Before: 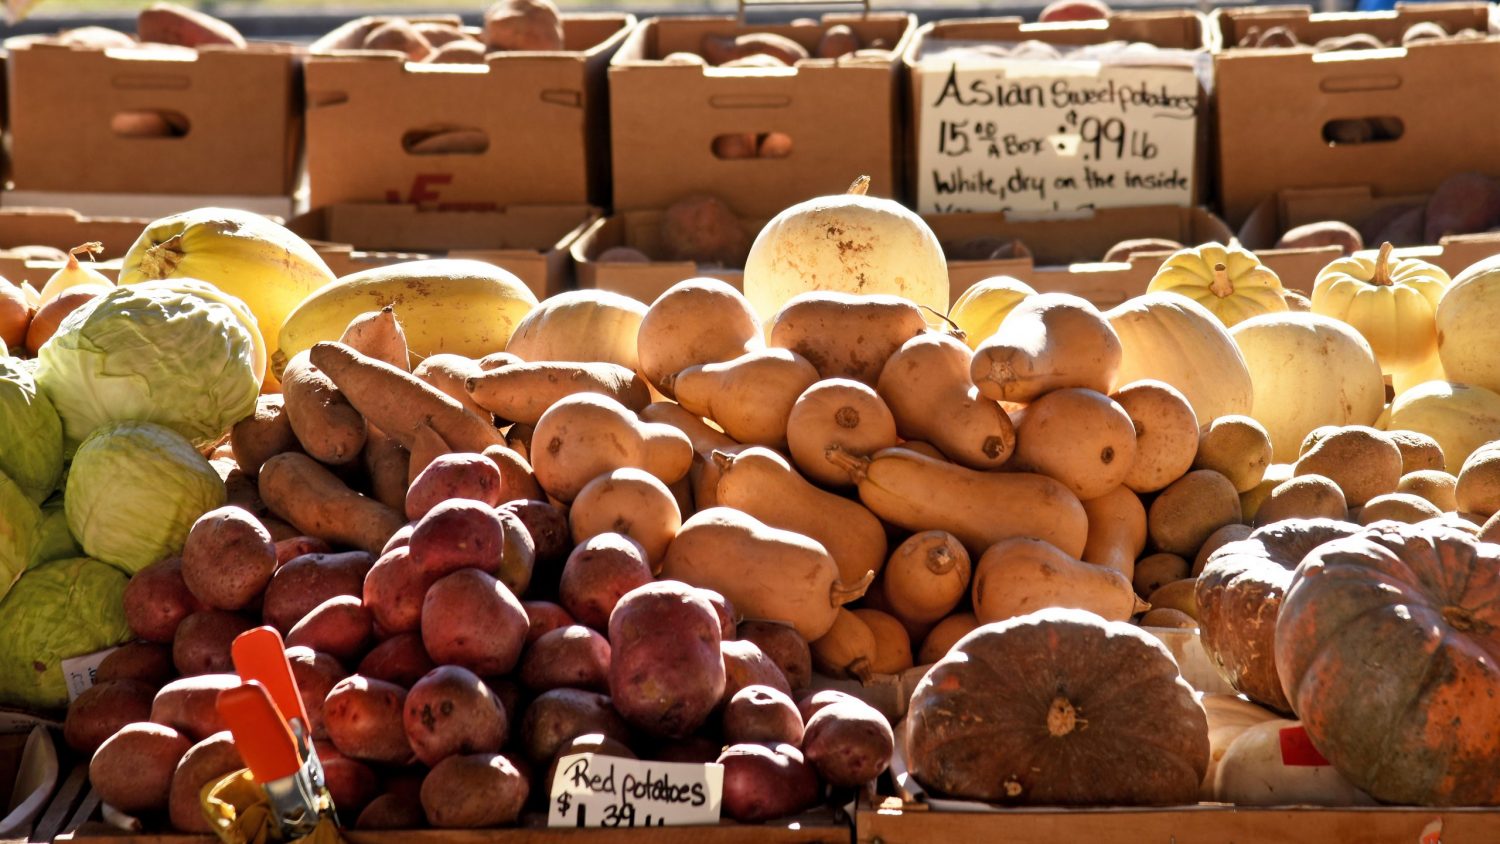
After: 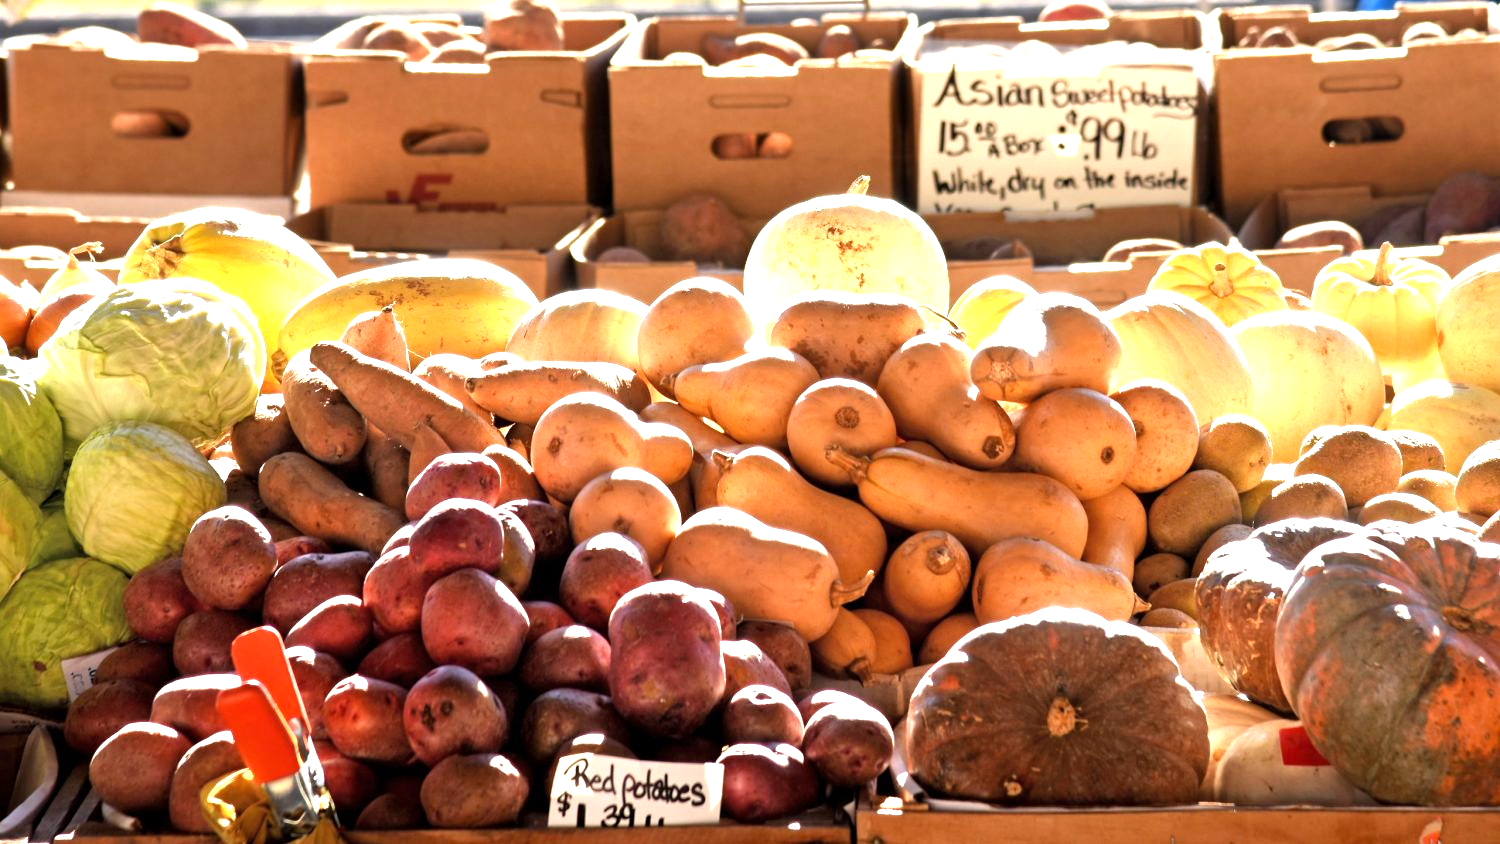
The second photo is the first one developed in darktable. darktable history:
exposure: exposure 0.737 EV, compensate highlight preservation false
tone equalizer: -8 EV -0.441 EV, -7 EV -0.375 EV, -6 EV -0.314 EV, -5 EV -0.24 EV, -3 EV 0.252 EV, -2 EV 0.362 EV, -1 EV 0.386 EV, +0 EV 0.418 EV
